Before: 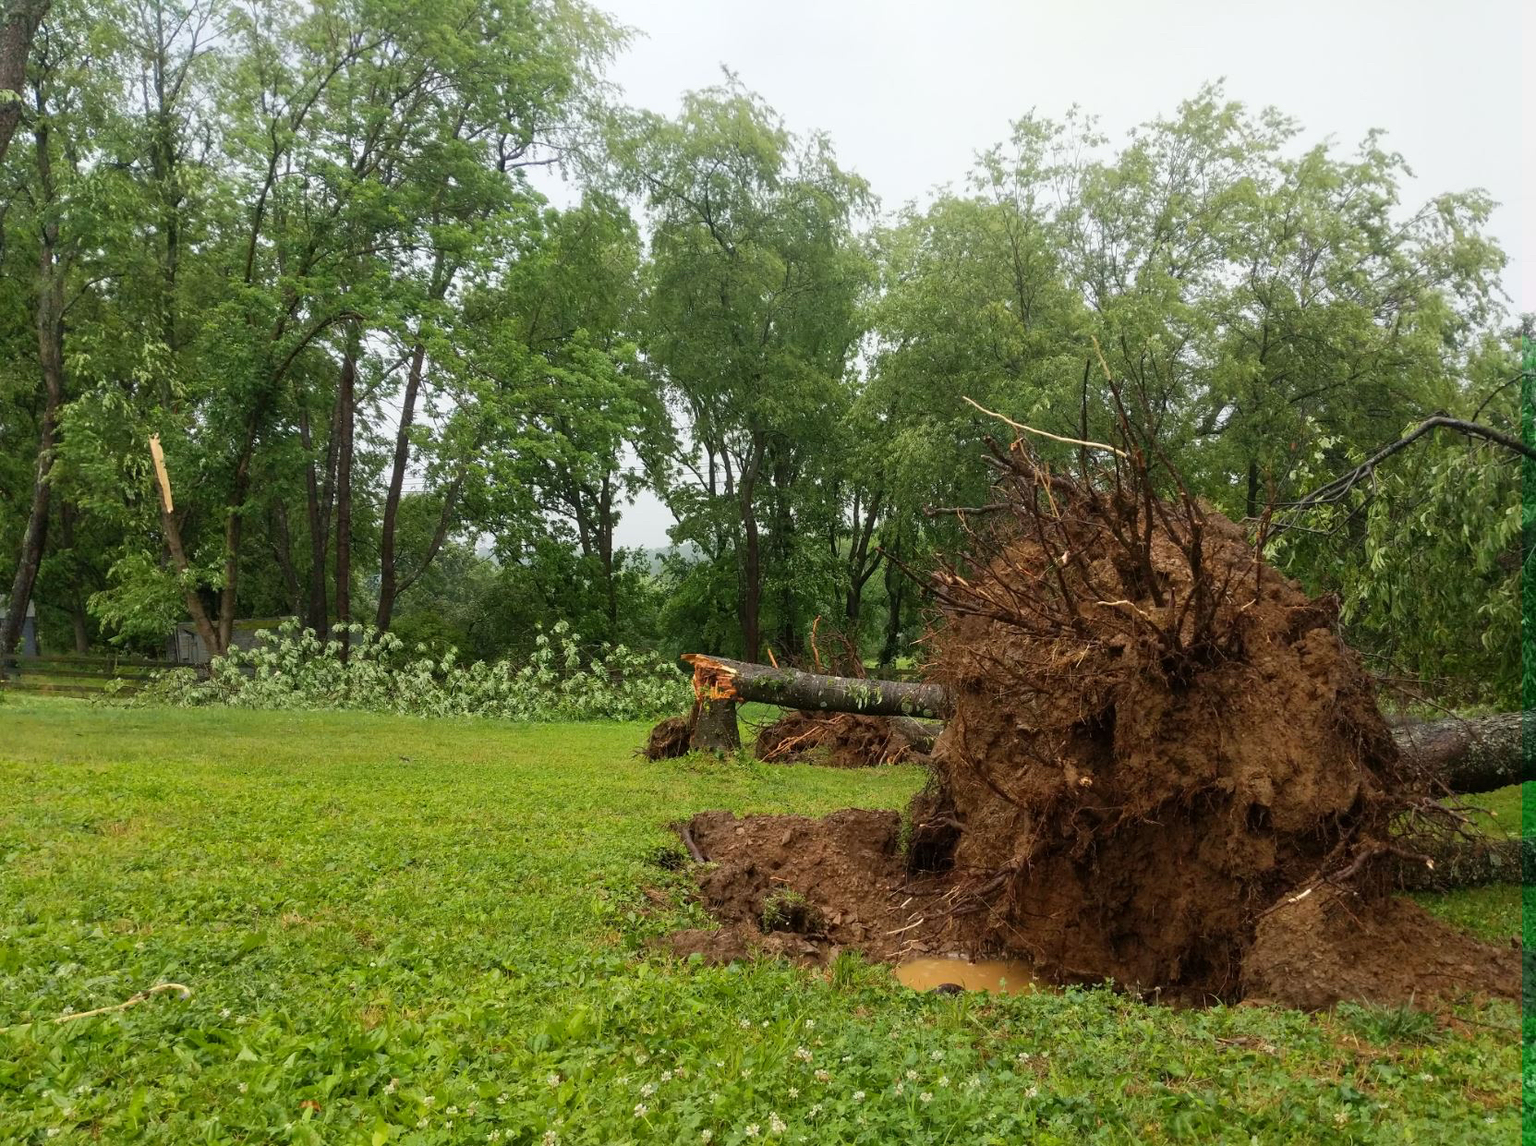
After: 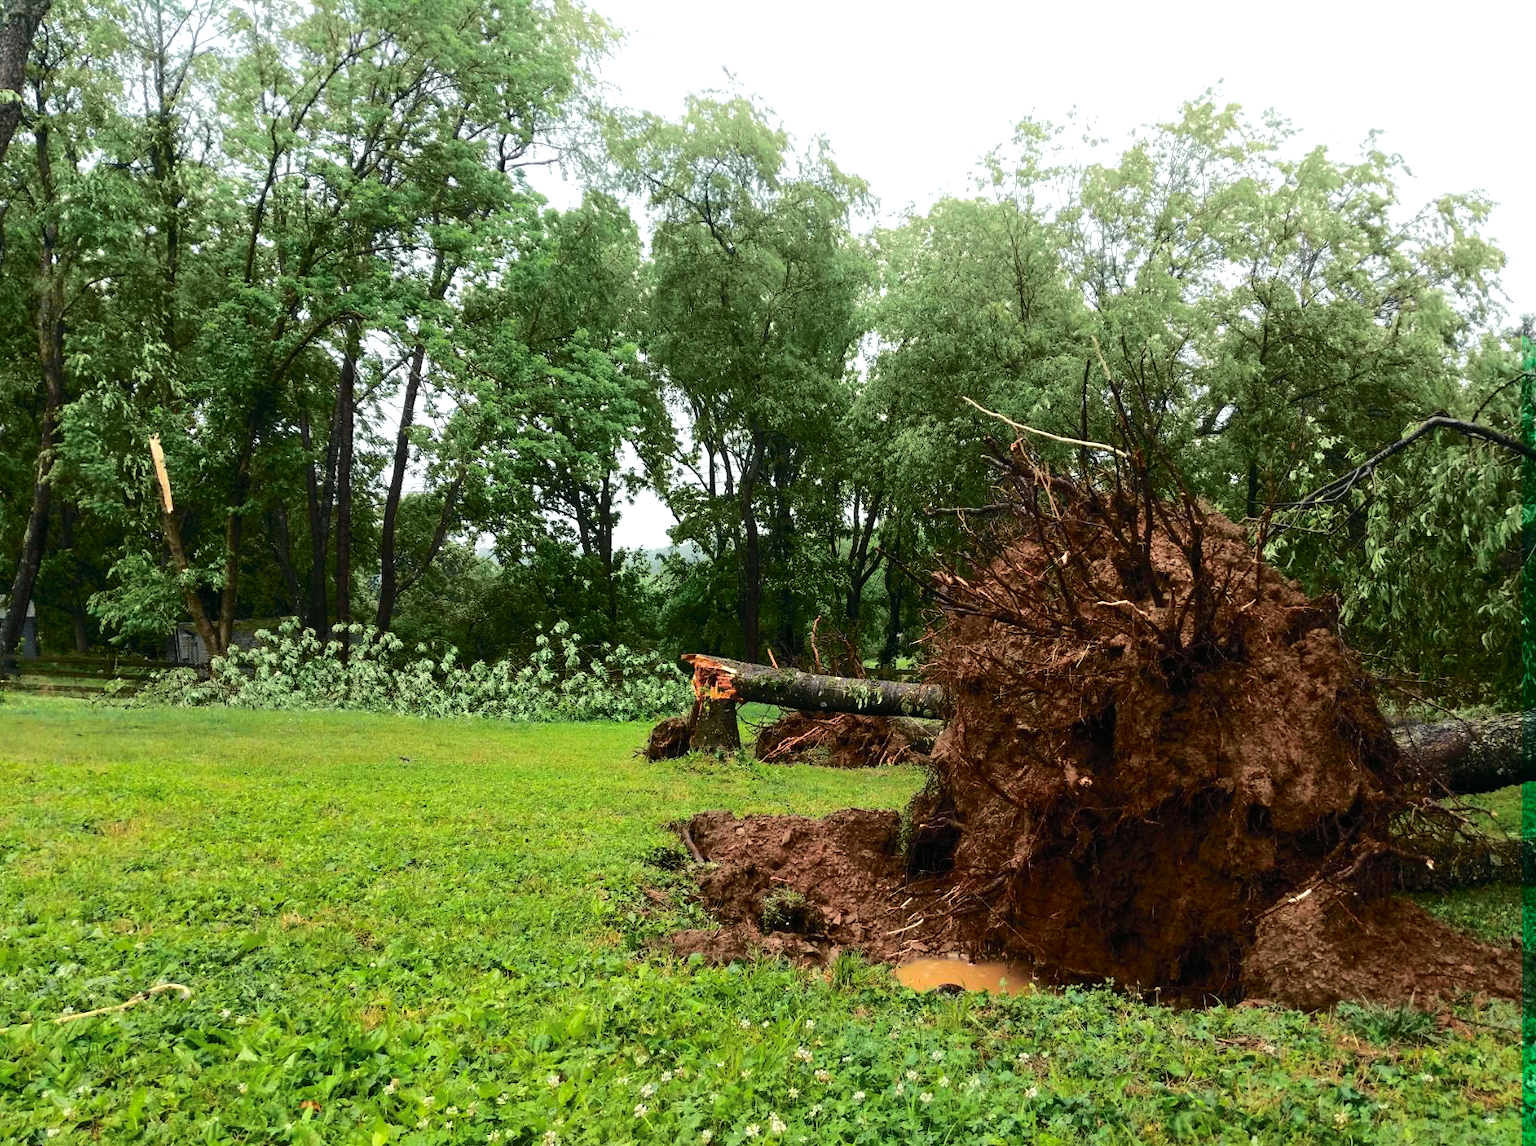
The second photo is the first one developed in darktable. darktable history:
tone equalizer: -8 EV -0.75 EV, -7 EV -0.7 EV, -6 EV -0.6 EV, -5 EV -0.4 EV, -3 EV 0.4 EV, -2 EV 0.6 EV, -1 EV 0.7 EV, +0 EV 0.75 EV, edges refinement/feathering 500, mask exposure compensation -1.57 EV, preserve details no
tone curve: curves: ch0 [(0, 0.003) (0.211, 0.174) (0.482, 0.519) (0.843, 0.821) (0.992, 0.971)]; ch1 [(0, 0) (0.276, 0.206) (0.393, 0.364) (0.482, 0.477) (0.506, 0.5) (0.523, 0.523) (0.572, 0.592) (0.635, 0.665) (0.695, 0.759) (1, 1)]; ch2 [(0, 0) (0.438, 0.456) (0.498, 0.497) (0.536, 0.527) (0.562, 0.584) (0.619, 0.602) (0.698, 0.698) (1, 1)], color space Lab, independent channels, preserve colors none
